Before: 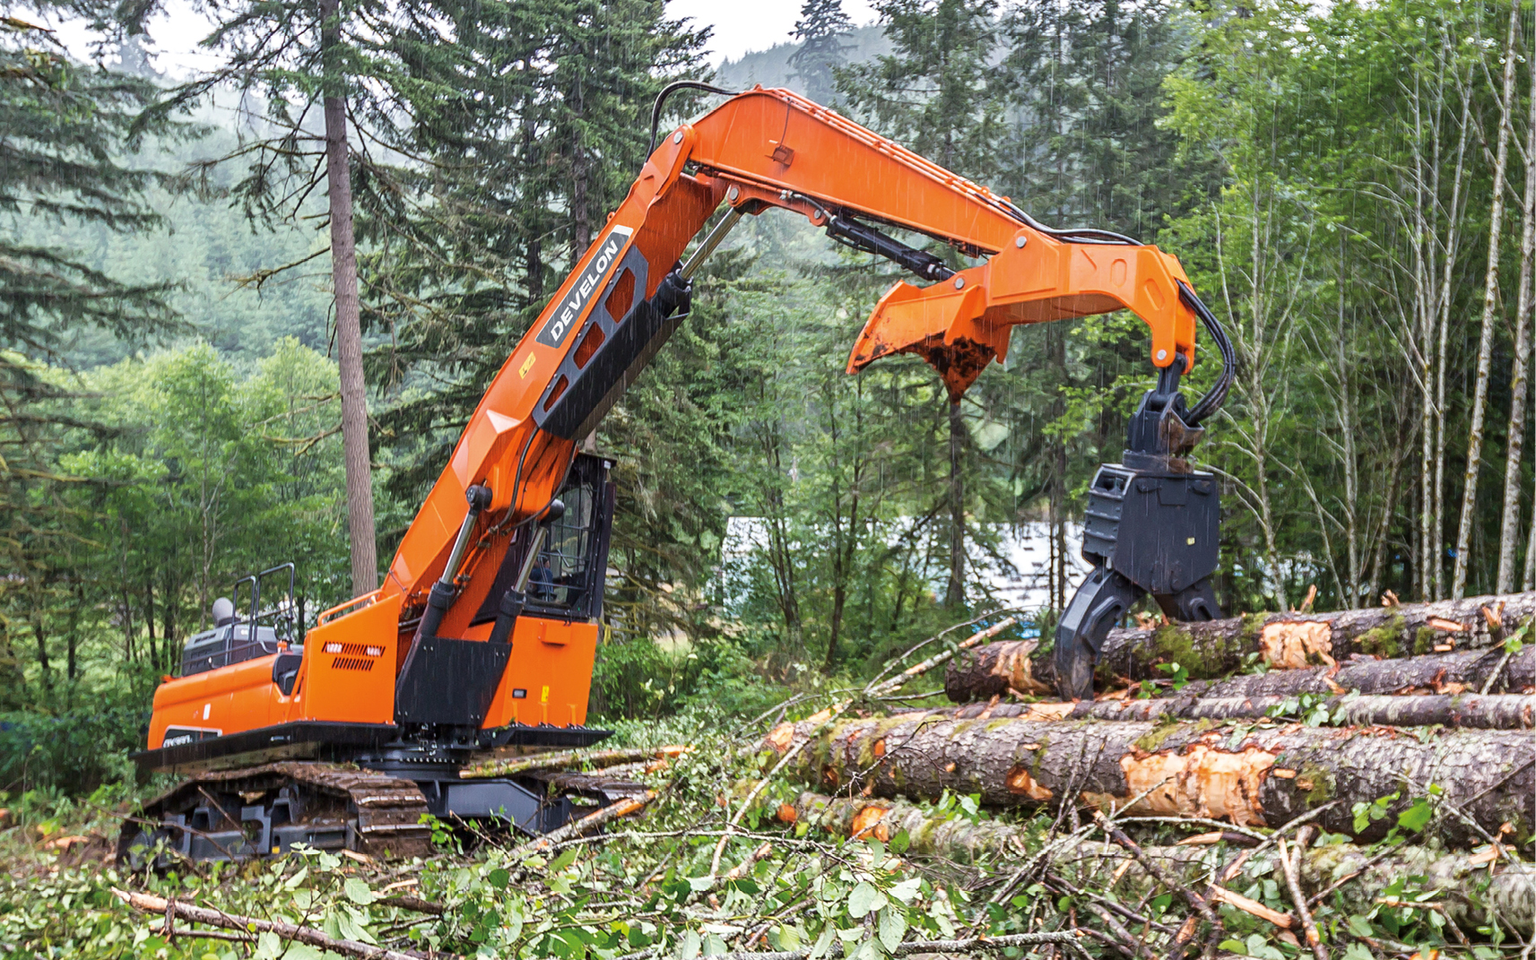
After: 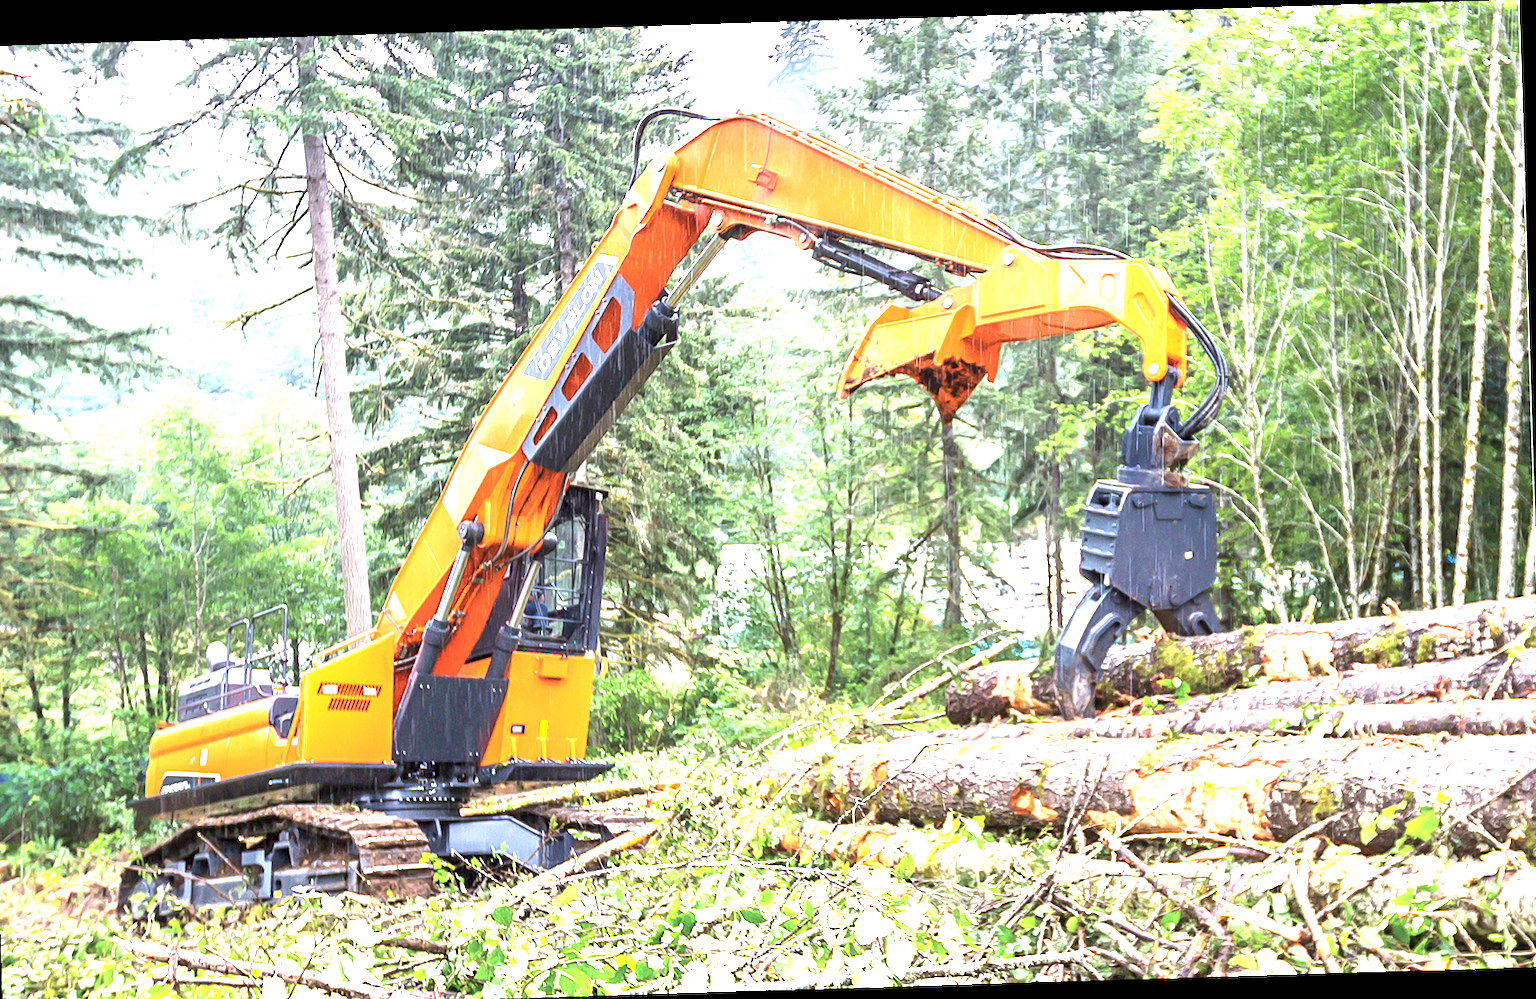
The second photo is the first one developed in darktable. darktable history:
crop and rotate: left 1.774%, right 0.633%, bottom 1.28%
exposure: exposure 2.04 EV, compensate highlight preservation false
rotate and perspective: rotation -1.75°, automatic cropping off
white balance: red 0.982, blue 1.018
